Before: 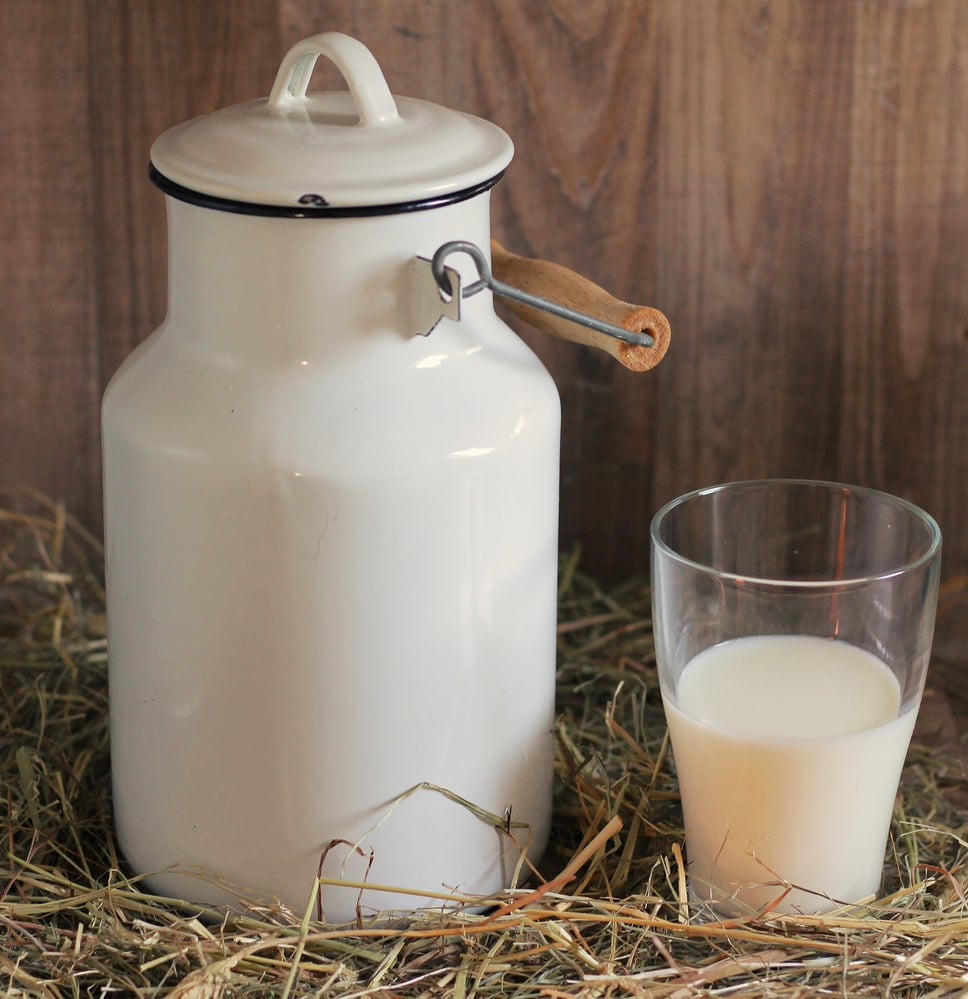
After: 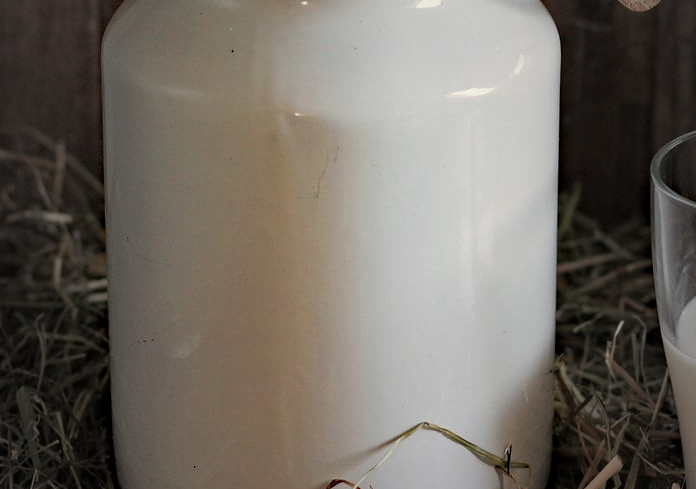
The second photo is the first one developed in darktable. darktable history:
vignetting: fall-off start 17.76%, fall-off radius 136.75%, saturation -0.658, width/height ratio 0.625, shape 0.587, unbound false
haze removal: strength 0.506, distance 0.437, compatibility mode true, adaptive false
crop: top 36.046%, right 28.048%, bottom 14.964%
